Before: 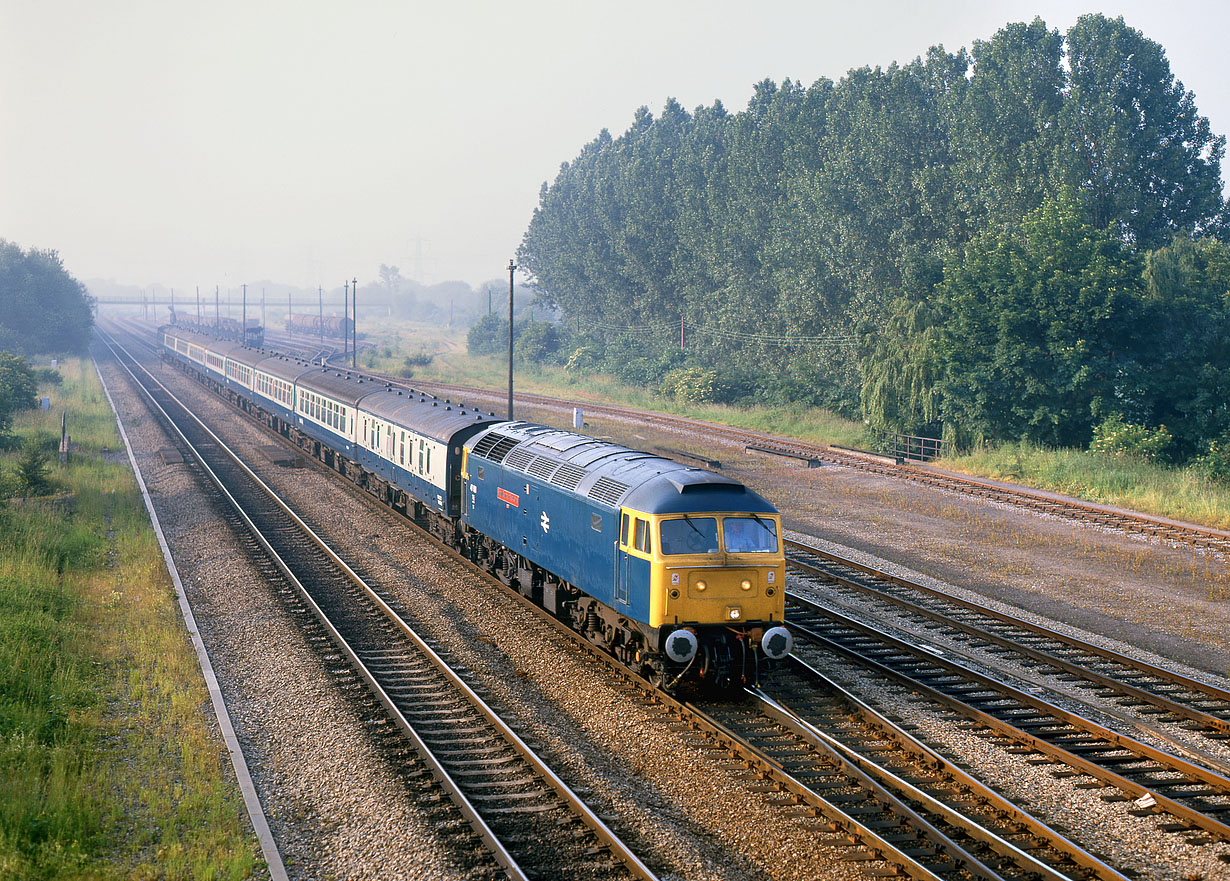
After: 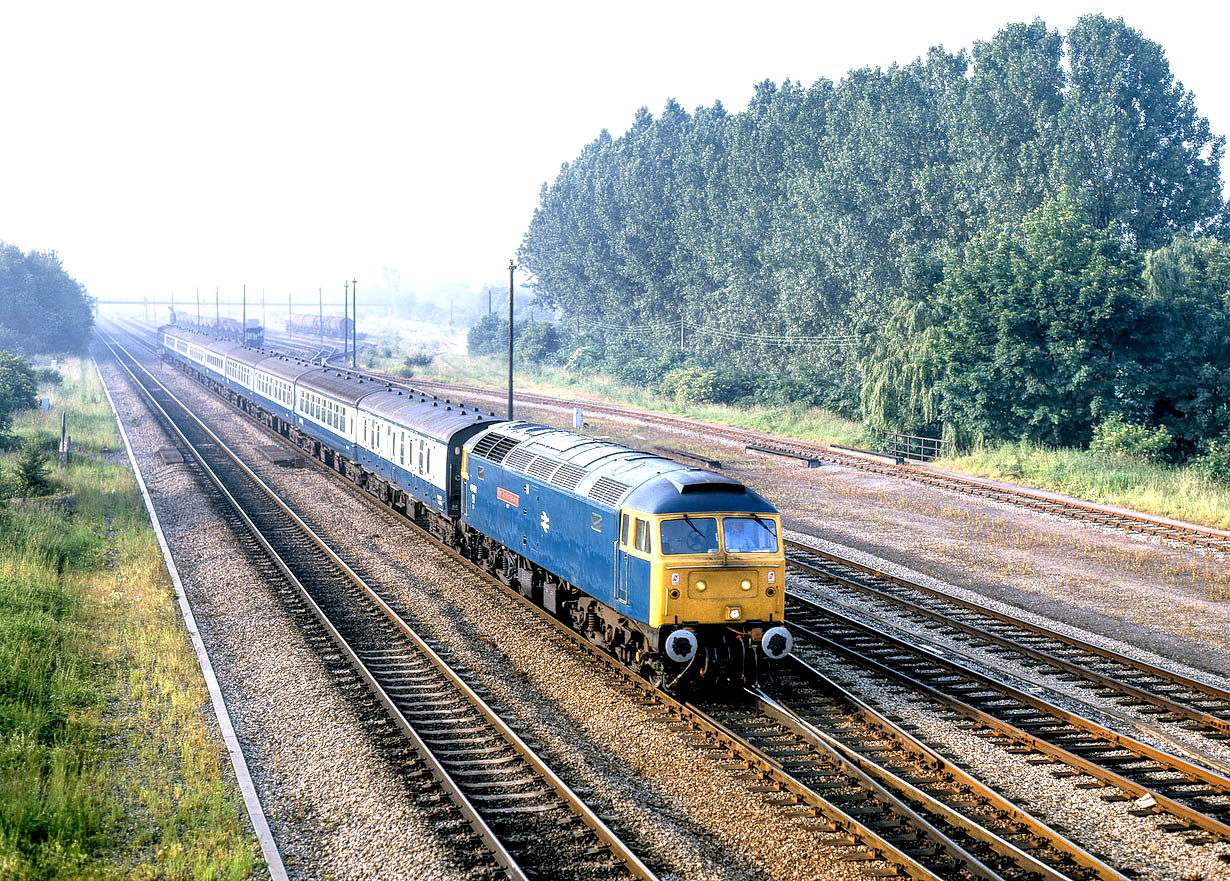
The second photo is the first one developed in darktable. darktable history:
exposure: black level correction 0.001, exposure 0.5 EV, compensate exposure bias true, compensate highlight preservation false
white balance: red 0.967, blue 1.049
rgb levels: levels [[0.013, 0.434, 0.89], [0, 0.5, 1], [0, 0.5, 1]]
local contrast: detail 160%
